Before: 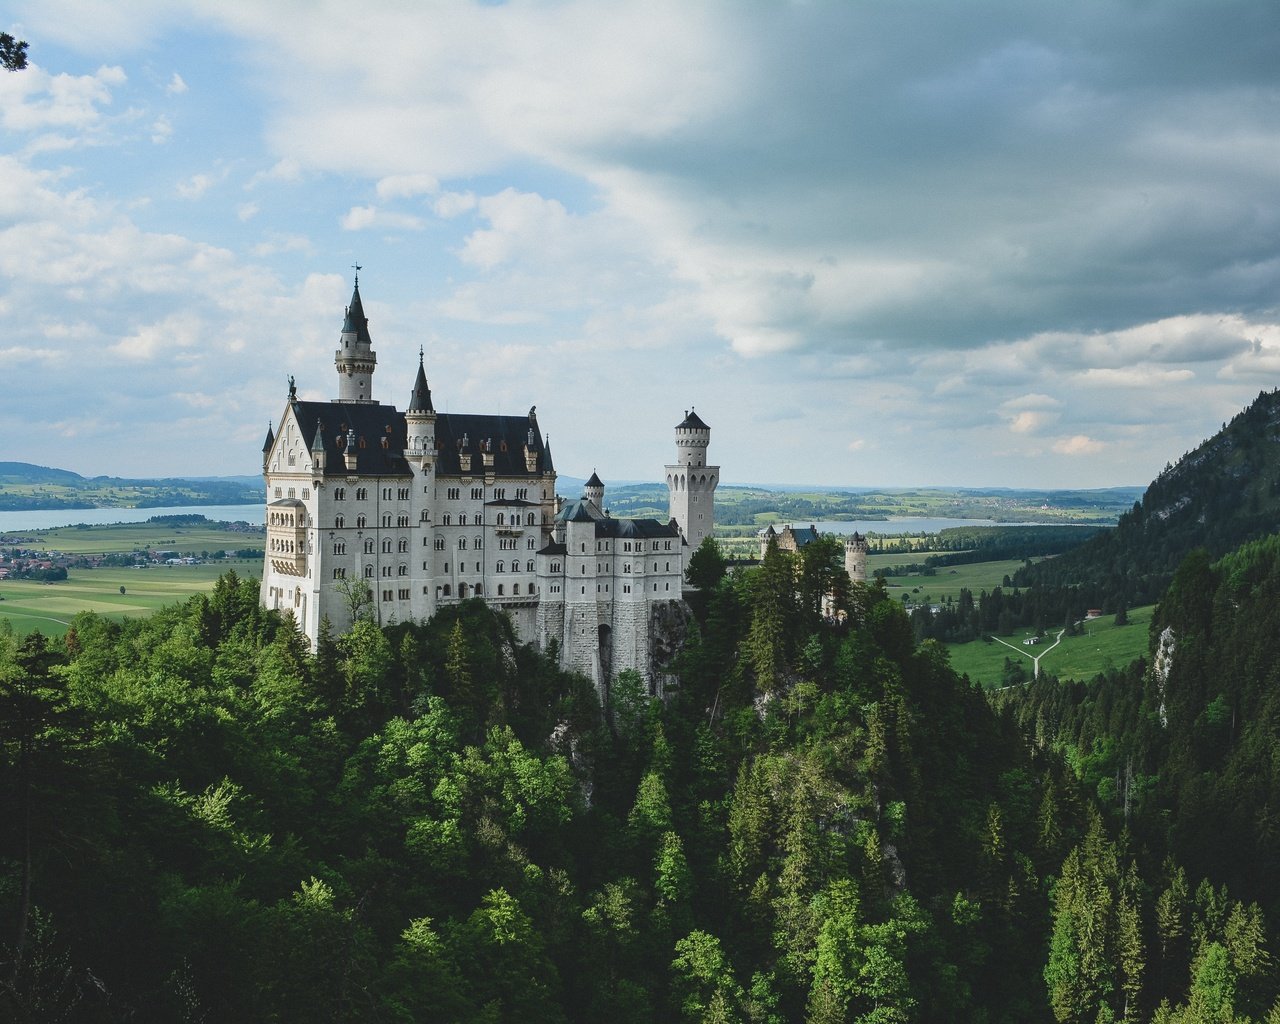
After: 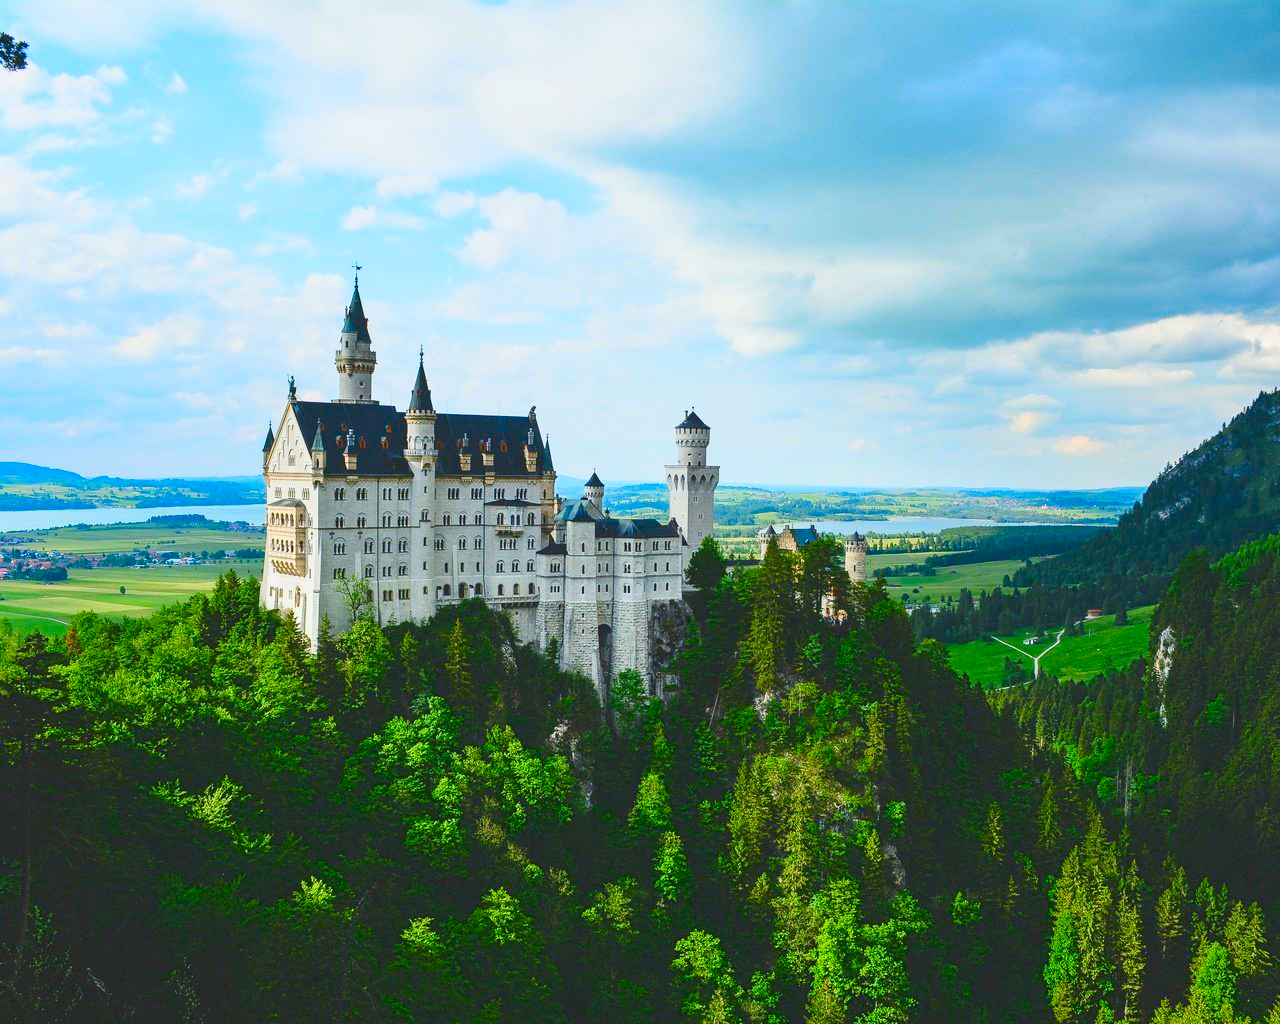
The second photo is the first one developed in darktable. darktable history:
color balance rgb: perceptual saturation grading › global saturation 20%, perceptual saturation grading › highlights -25%, perceptual saturation grading › shadows 50%
base curve: curves: ch0 [(0, 0) (0.297, 0.298) (1, 1)], preserve colors none
contrast brightness saturation: contrast 0.2, brightness 0.2, saturation 0.8
